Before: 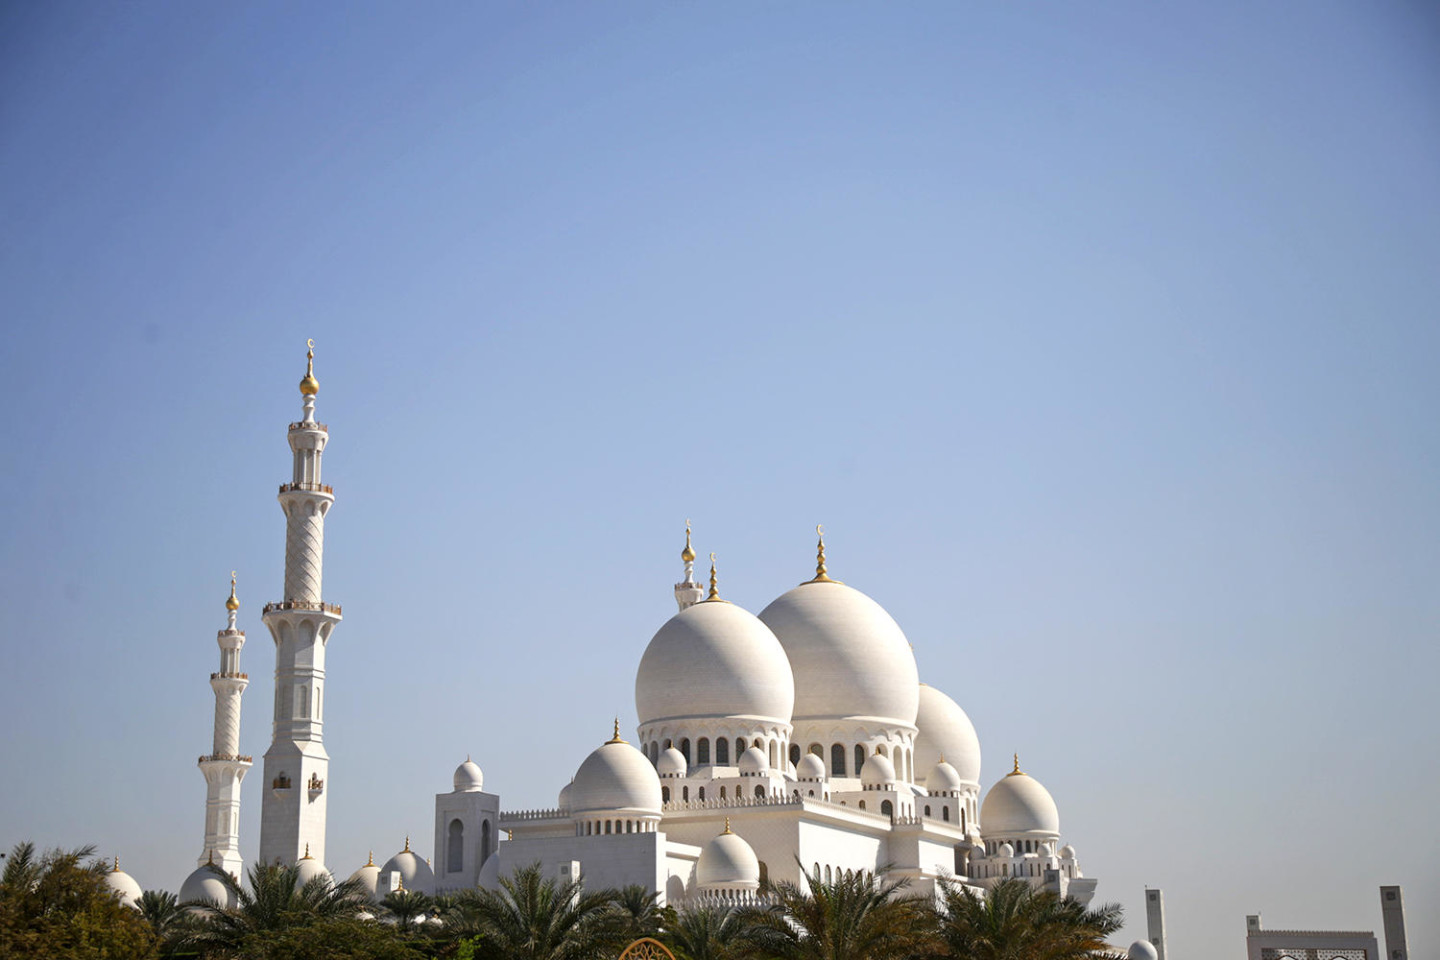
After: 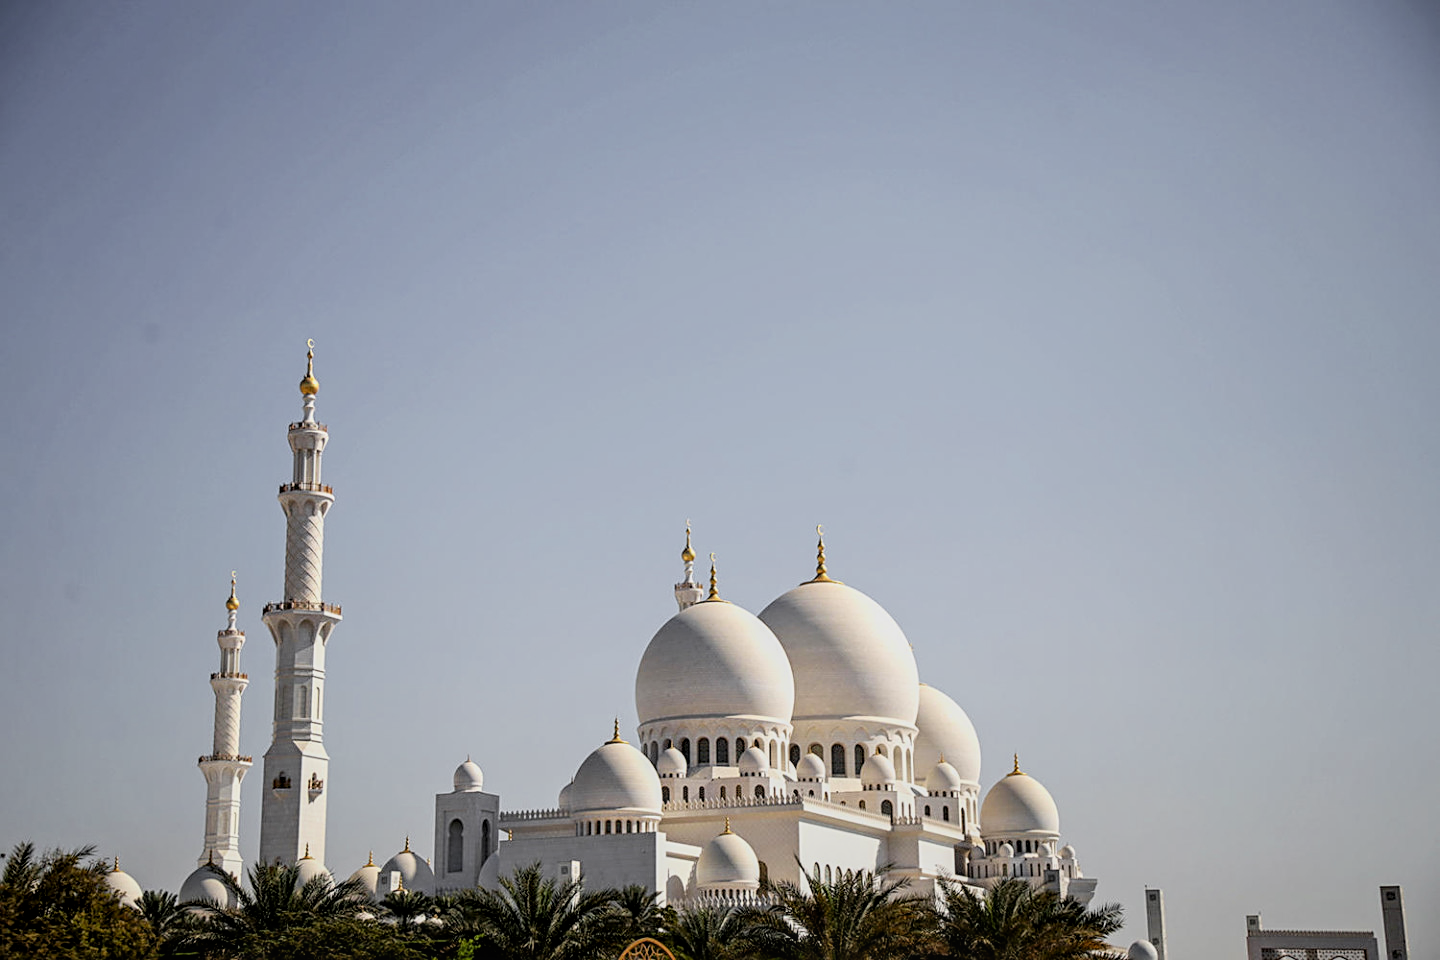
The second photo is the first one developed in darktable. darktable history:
sharpen: on, module defaults
color zones: curves: ch1 [(0.25, 0.61) (0.75, 0.248)]
filmic rgb: black relative exposure -7.78 EV, white relative exposure 4.43 EV, target black luminance 0%, hardness 3.75, latitude 50.56%, contrast 1.065, highlights saturation mix 9.66%, shadows ↔ highlights balance -0.28%, color science v6 (2022)
local contrast: on, module defaults
